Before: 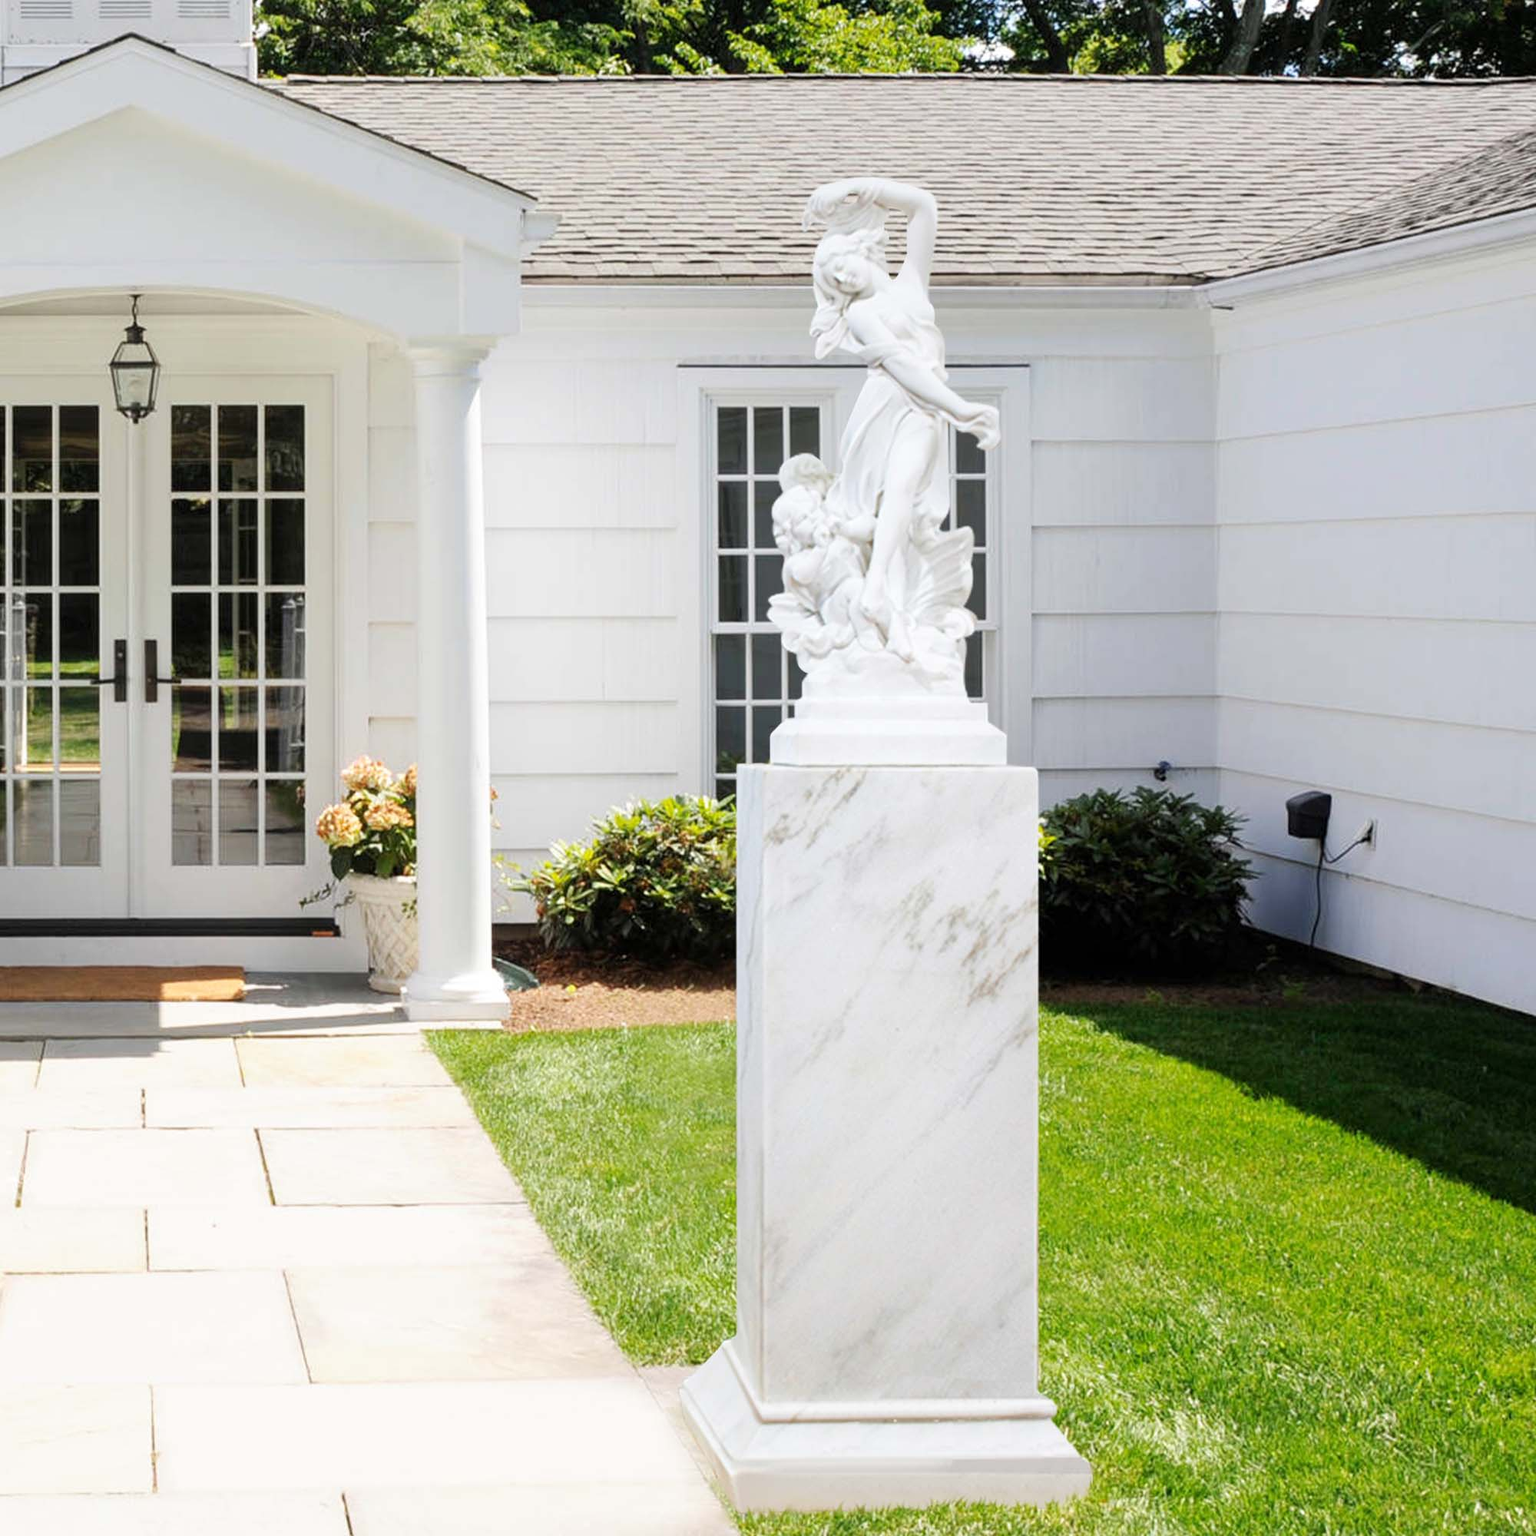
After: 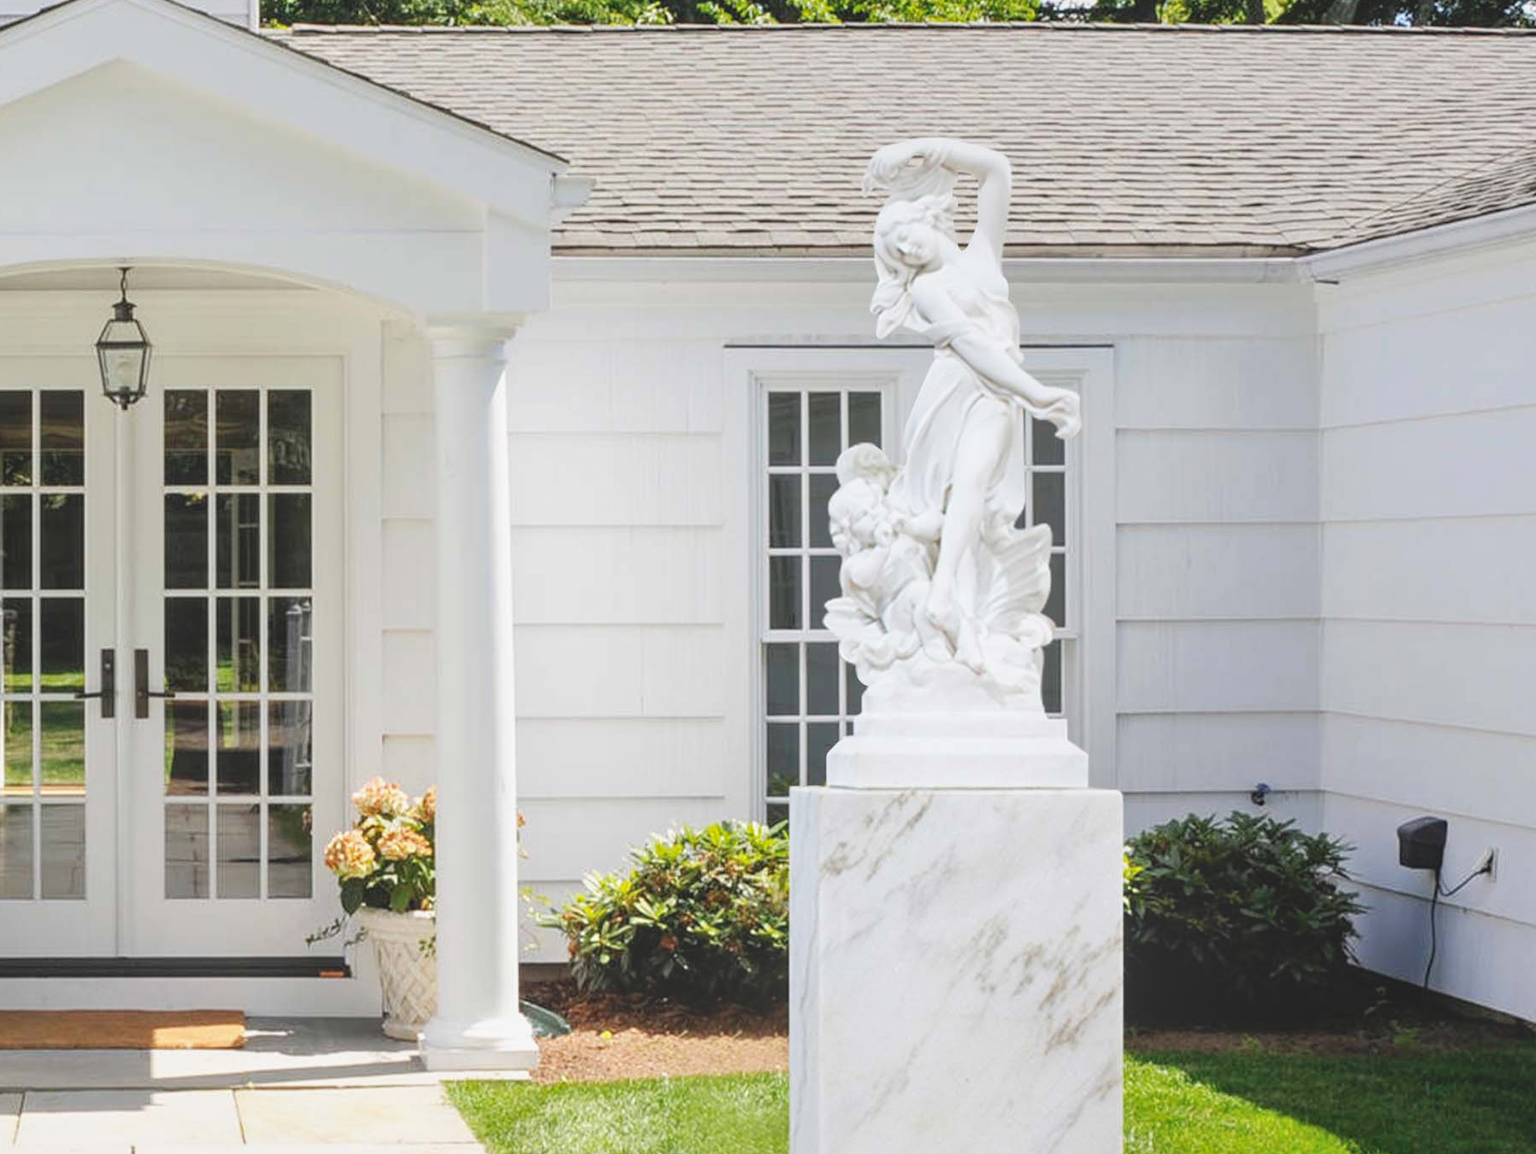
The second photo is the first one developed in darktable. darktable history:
crop: left 1.509%, top 3.452%, right 7.696%, bottom 28.452%
local contrast: highlights 48%, shadows 0%, detail 100%
